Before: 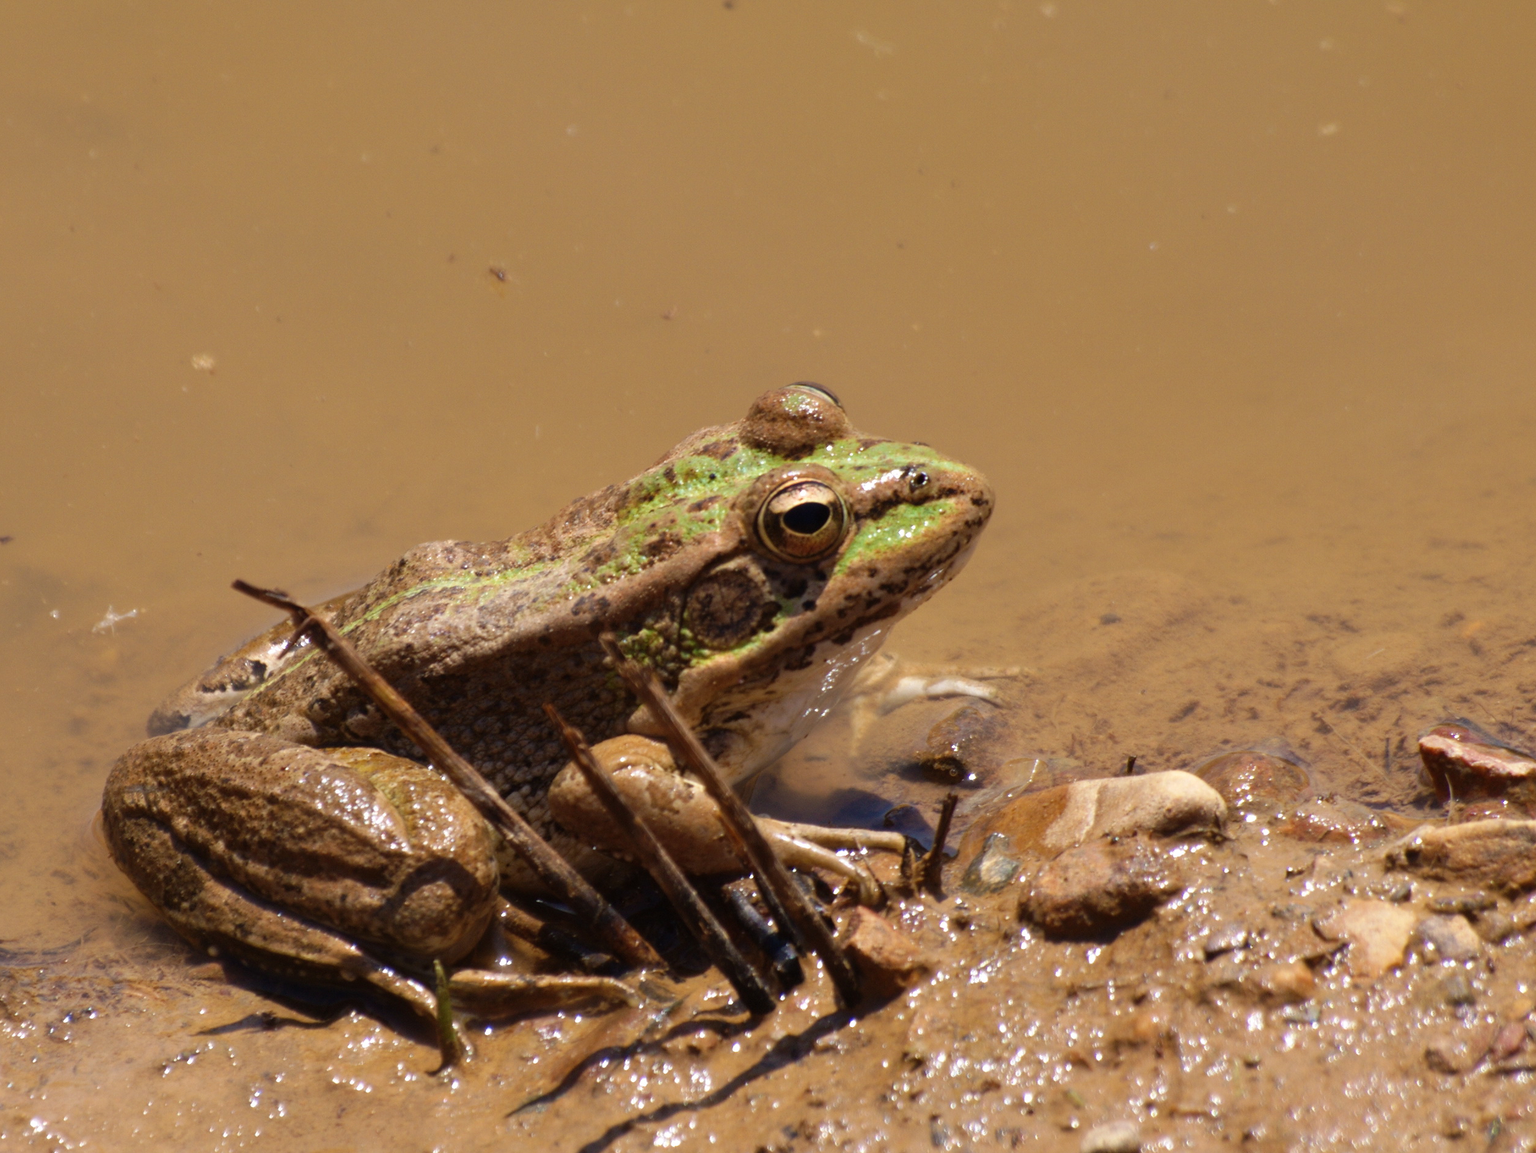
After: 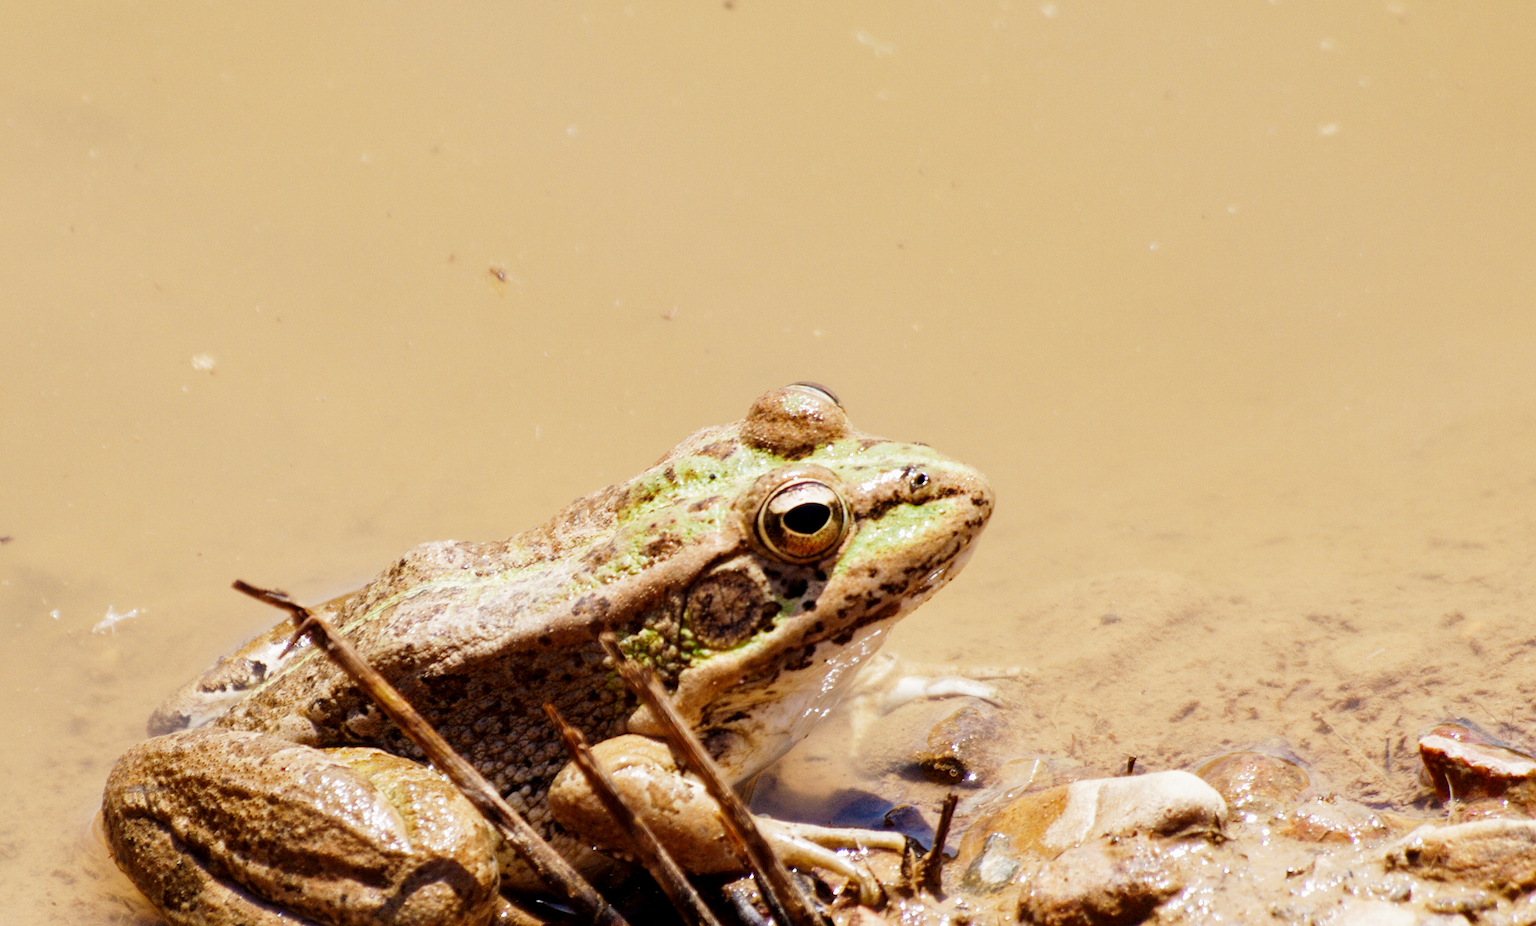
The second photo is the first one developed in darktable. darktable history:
sharpen: radius 0.969, amount 0.604
filmic rgb: middle gray luminance 29%, black relative exposure -10.3 EV, white relative exposure 5.5 EV, threshold 6 EV, target black luminance 0%, hardness 3.95, latitude 2.04%, contrast 1.132, highlights saturation mix 5%, shadows ↔ highlights balance 15.11%, preserve chrominance no, color science v3 (2019), use custom middle-gray values true, iterations of high-quality reconstruction 0, enable highlight reconstruction true
tone equalizer: on, module defaults
exposure: black level correction 0, exposure 1.975 EV, compensate exposure bias true, compensate highlight preservation false
local contrast: highlights 100%, shadows 100%, detail 120%, midtone range 0.2
crop: bottom 19.644%
